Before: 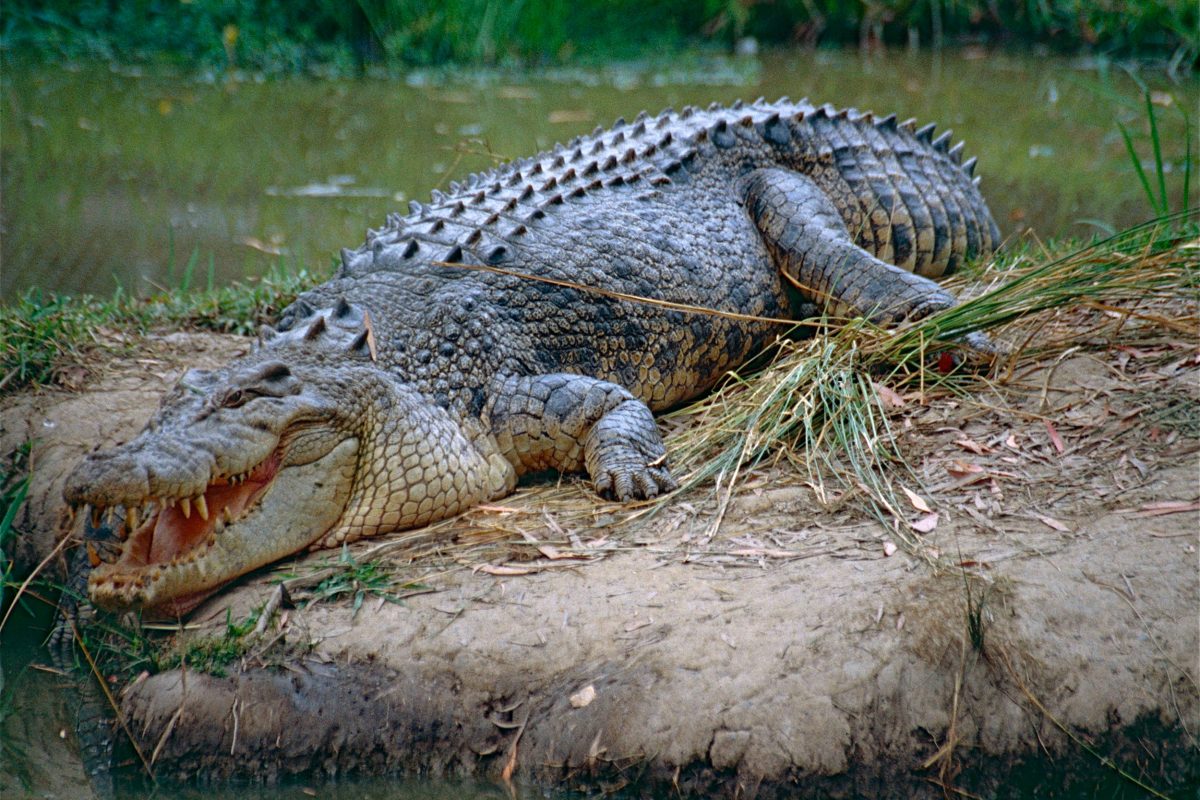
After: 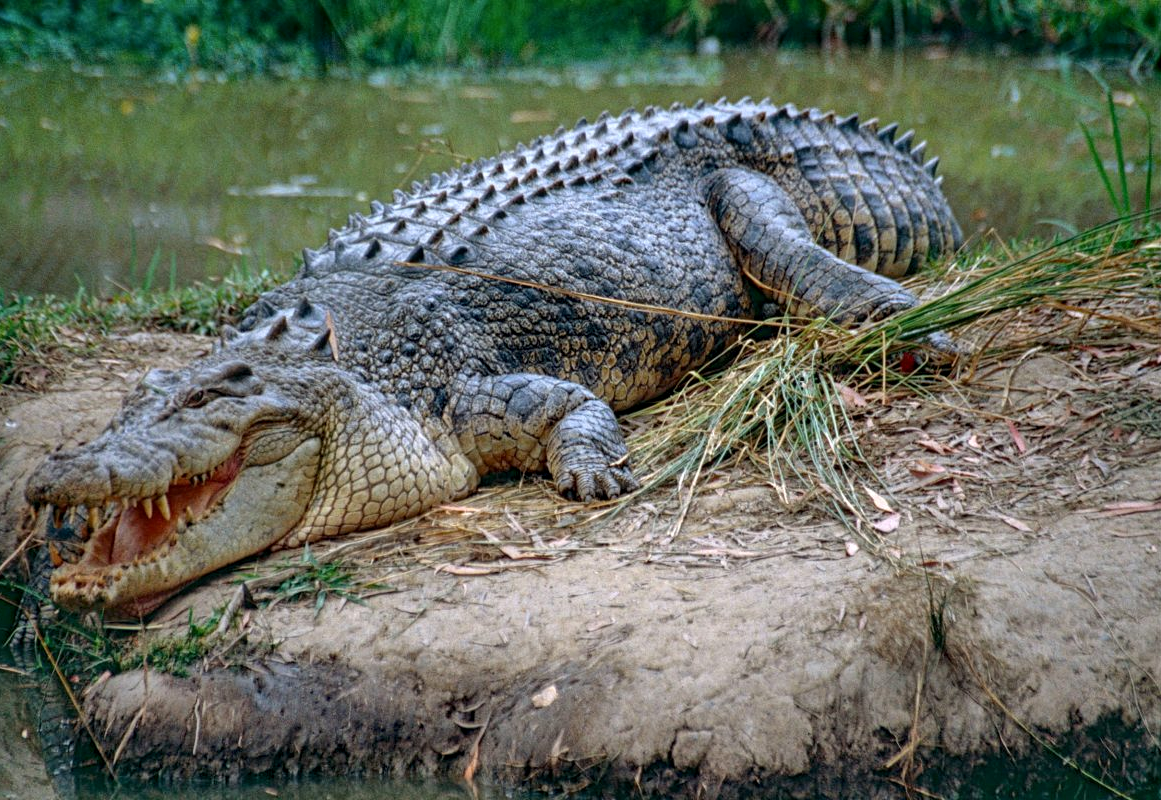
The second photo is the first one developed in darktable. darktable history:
shadows and highlights: shadows 53, soften with gaussian
crop and rotate: left 3.238%
local contrast: on, module defaults
